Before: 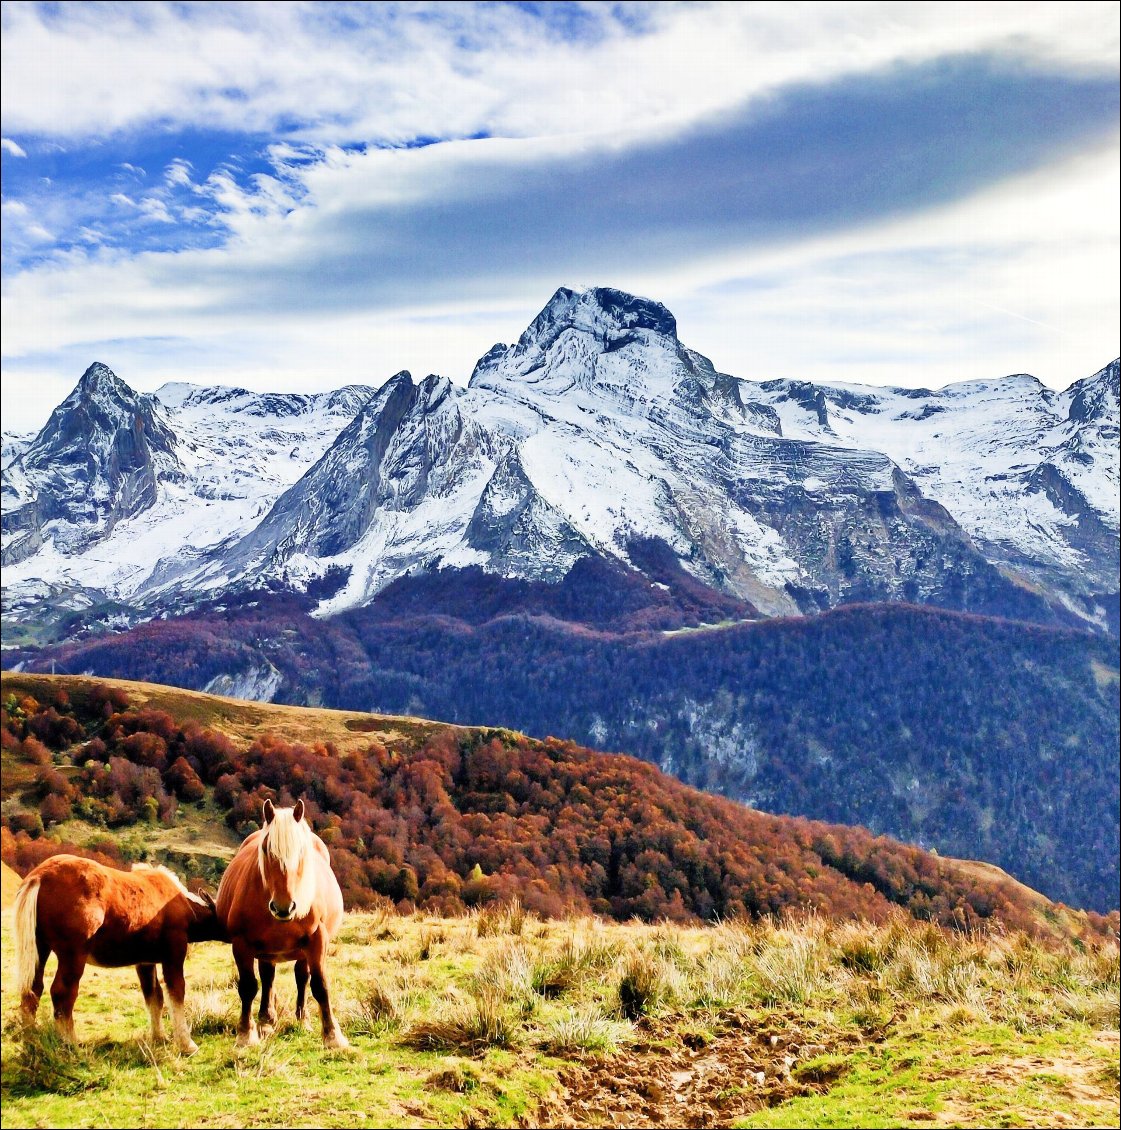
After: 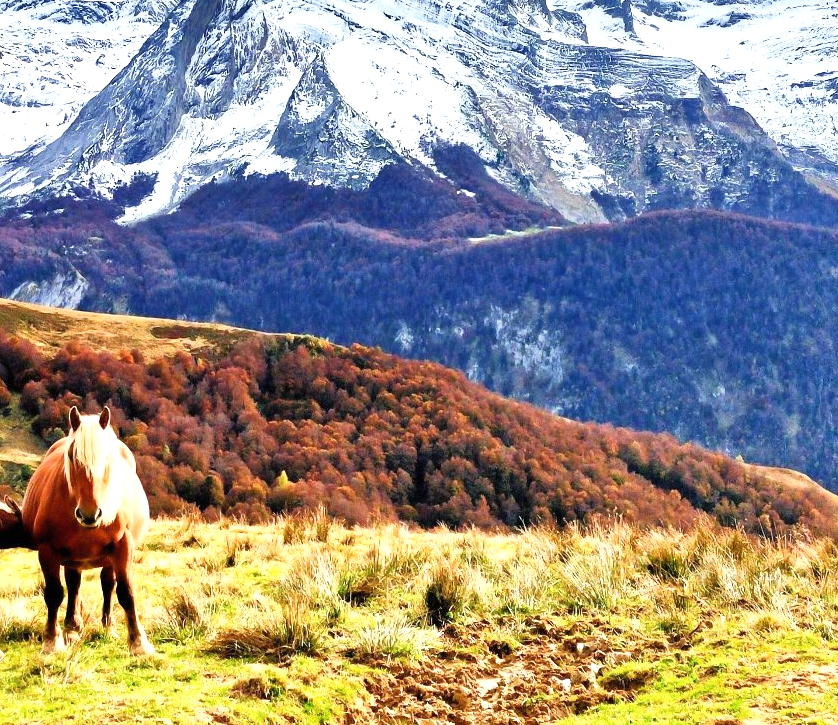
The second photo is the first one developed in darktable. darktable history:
crop and rotate: left 17.381%, top 34.805%, right 7.83%, bottom 0.971%
exposure: black level correction 0, exposure 0.499 EV, compensate highlight preservation false
